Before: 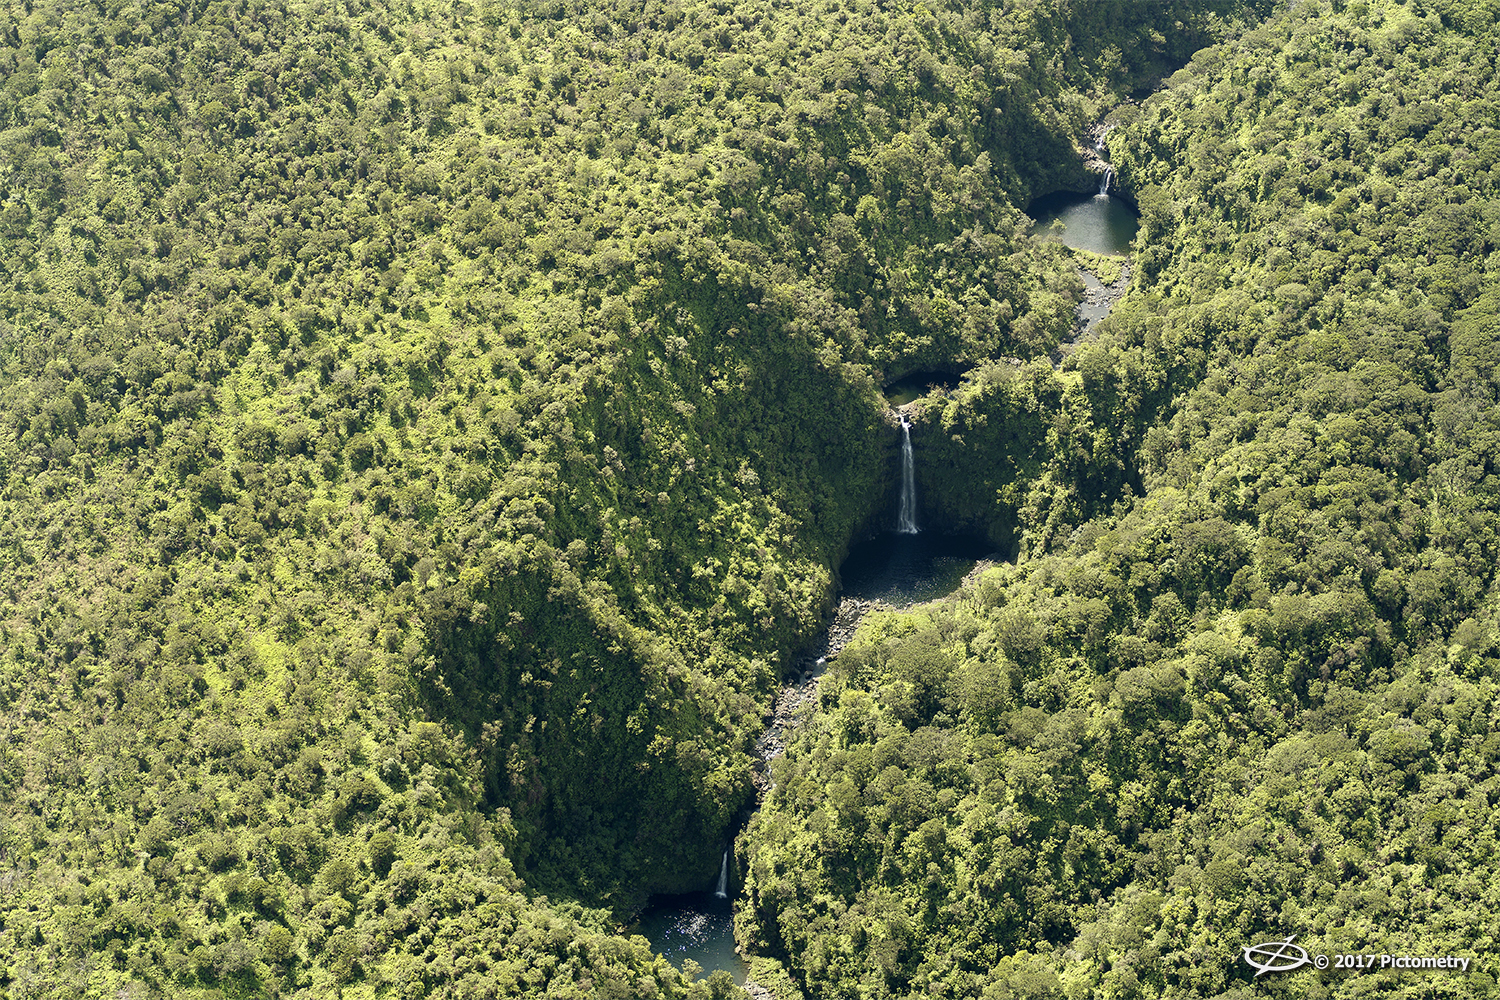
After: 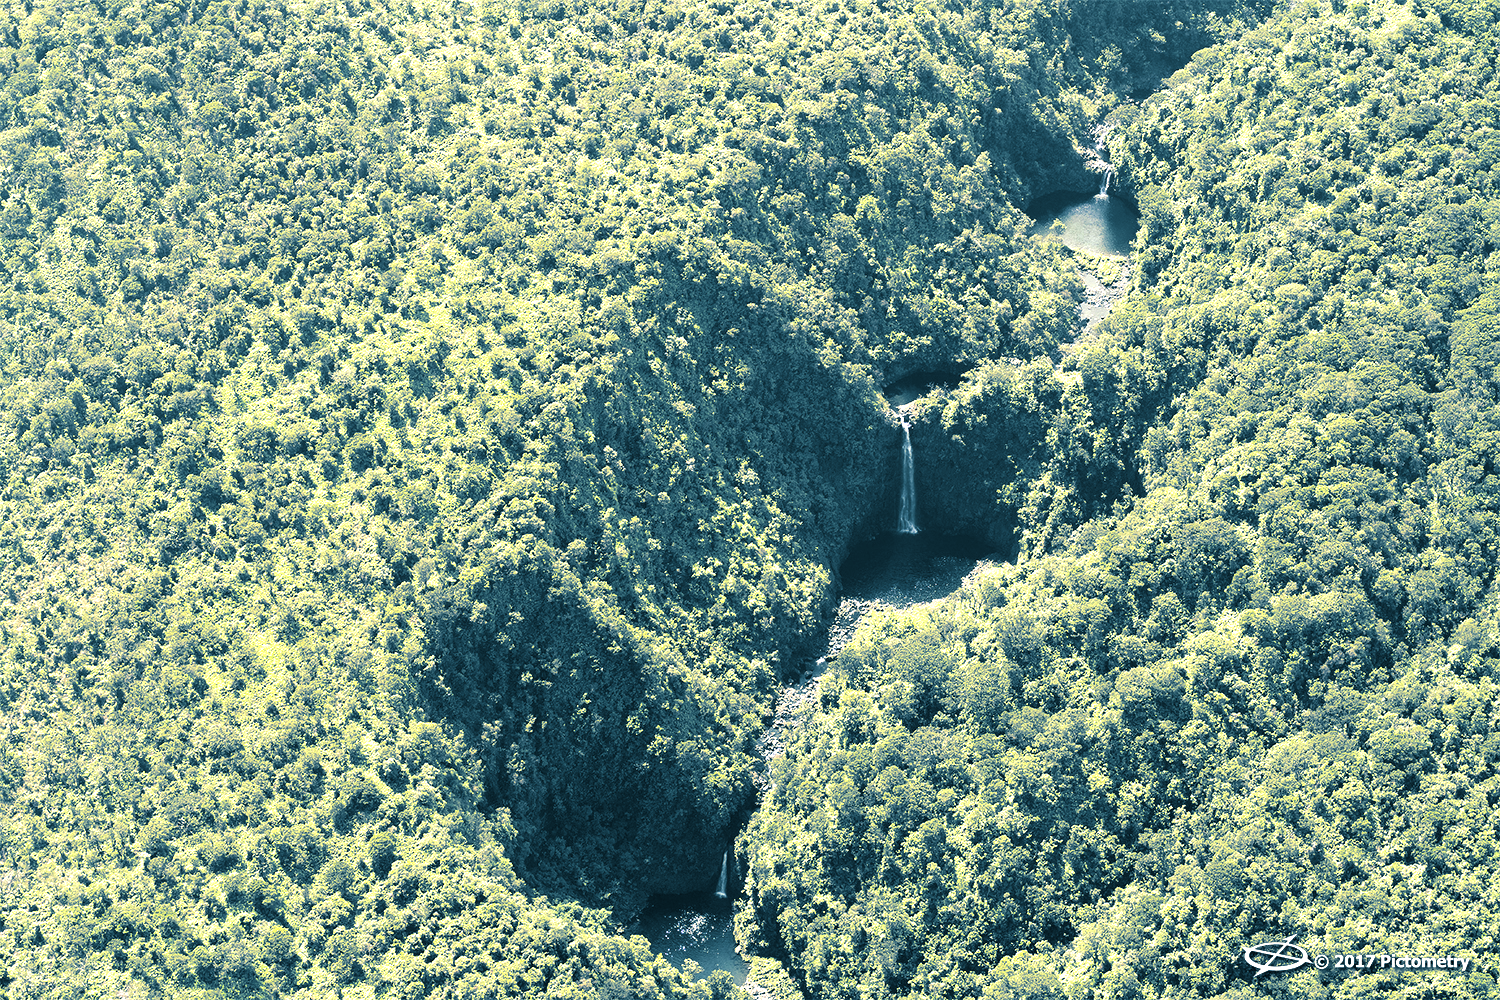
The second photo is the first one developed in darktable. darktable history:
exposure: black level correction 0, exposure 0.9 EV, compensate highlight preservation false
split-toning: shadows › hue 212.4°, balance -70
